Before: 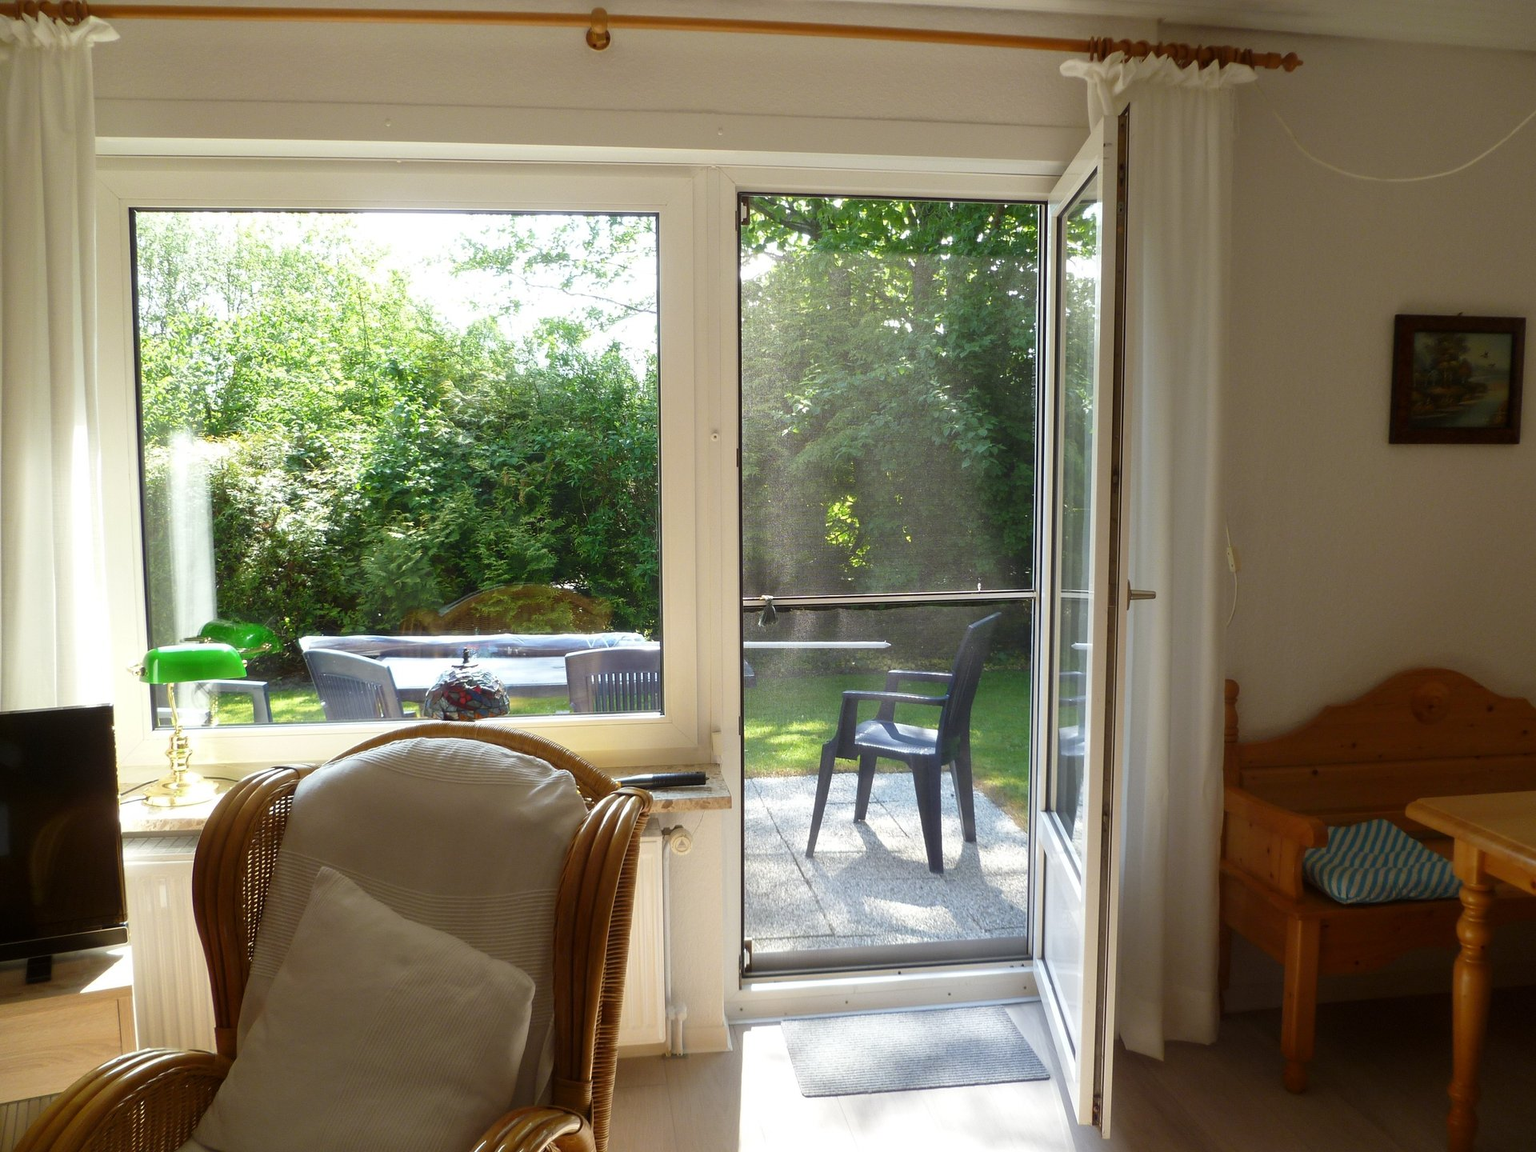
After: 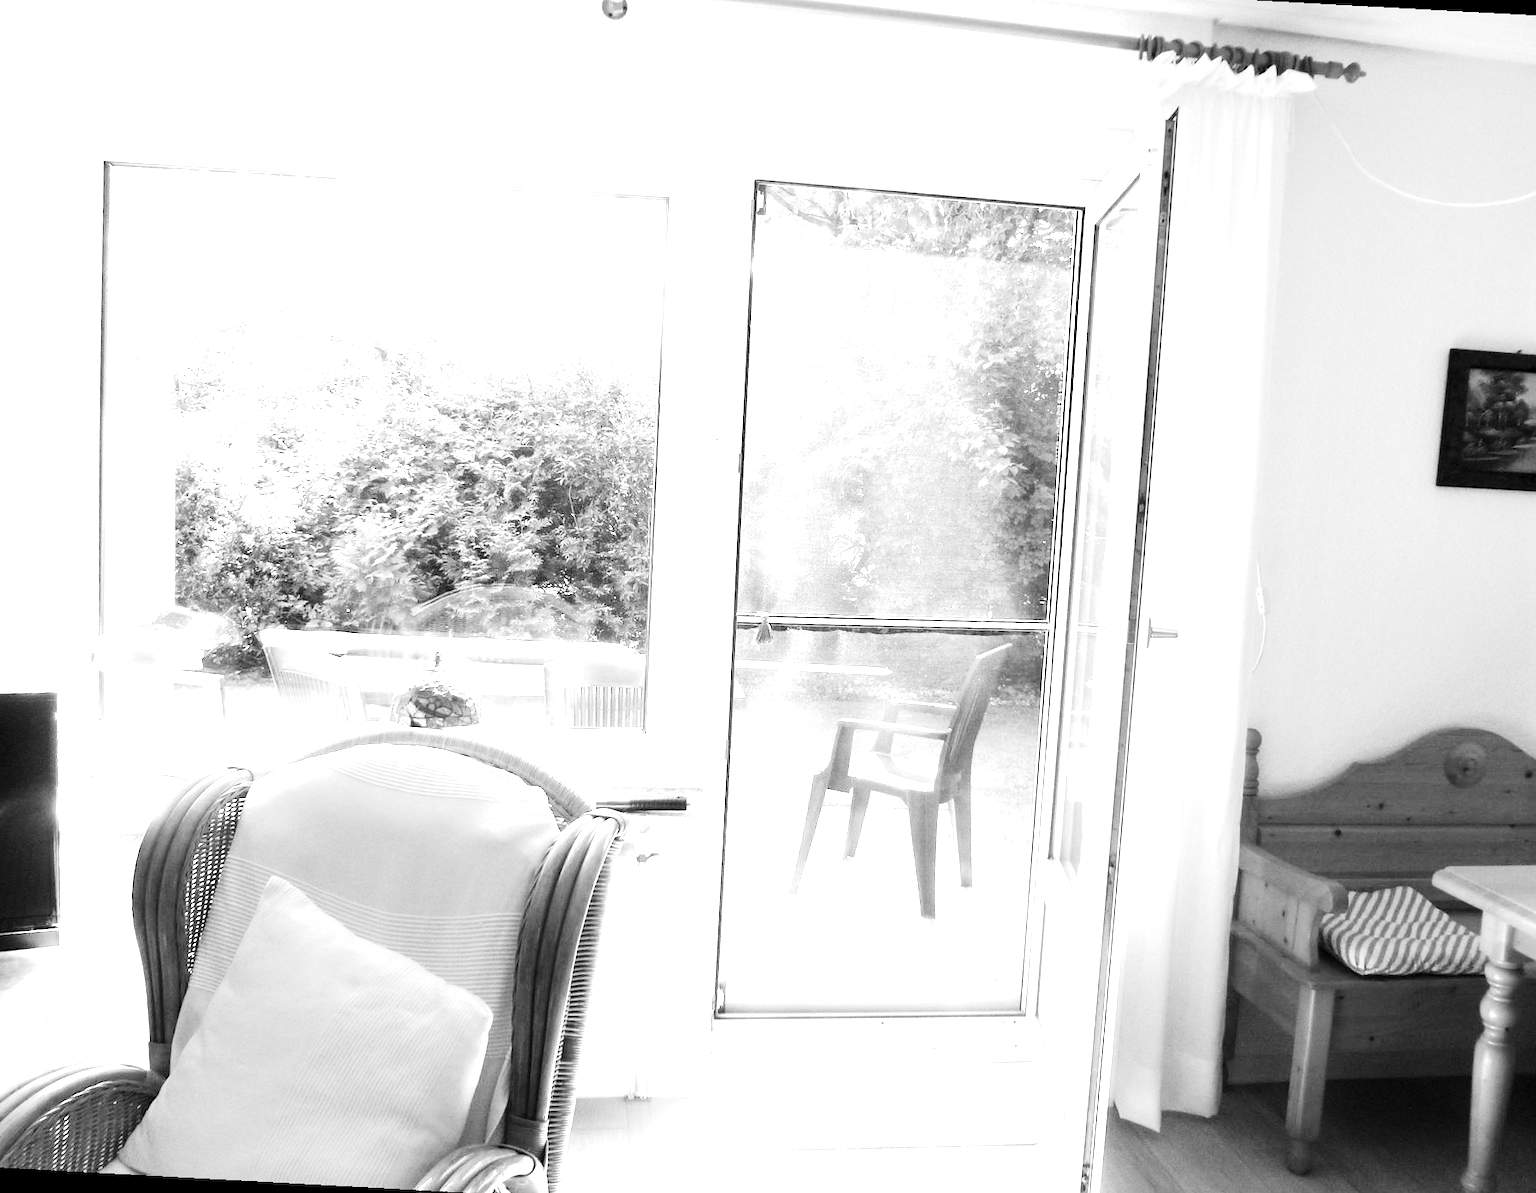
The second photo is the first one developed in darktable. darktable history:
base curve: curves: ch0 [(0, 0) (0, 0.001) (0.001, 0.001) (0.004, 0.002) (0.007, 0.004) (0.015, 0.013) (0.033, 0.045) (0.052, 0.096) (0.075, 0.17) (0.099, 0.241) (0.163, 0.42) (0.219, 0.55) (0.259, 0.616) (0.327, 0.722) (0.365, 0.765) (0.522, 0.873) (0.547, 0.881) (0.689, 0.919) (0.826, 0.952) (1, 1)], fusion 1, preserve colors none
crop and rotate: angle -3.09°, left 5.195%, top 5.186%, right 4.783%, bottom 4.292%
contrast brightness saturation: contrast -0.029, brightness -0.57, saturation -0.996
exposure: black level correction 0, exposure 2.352 EV, compensate highlight preservation false
